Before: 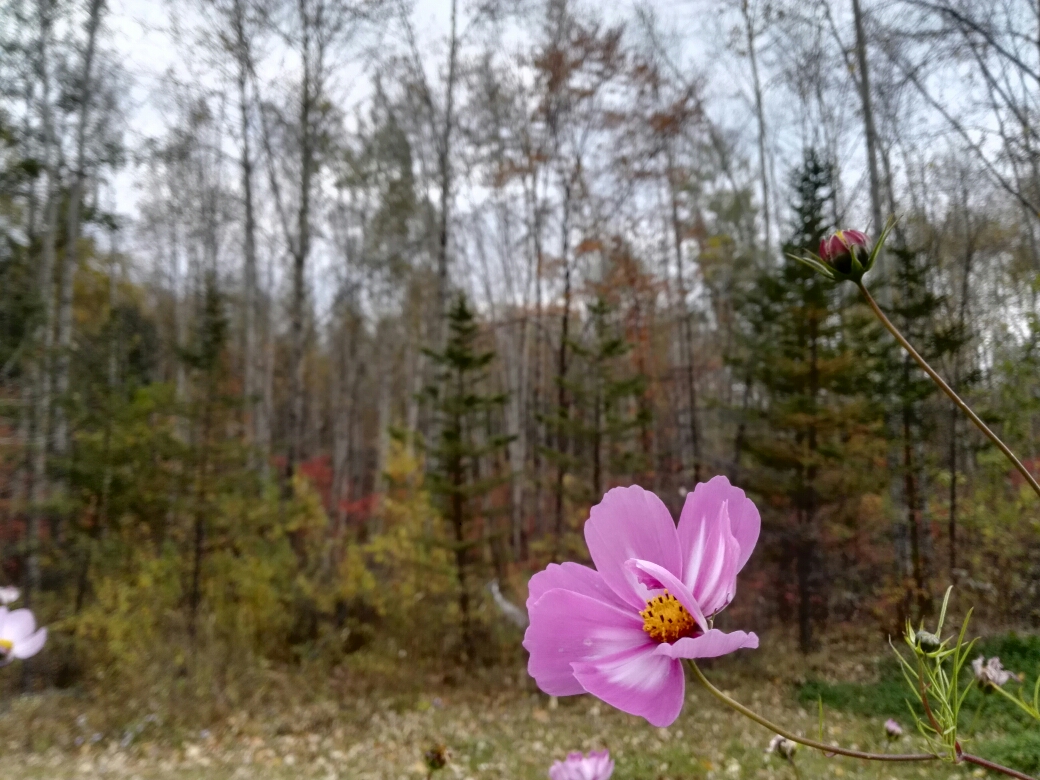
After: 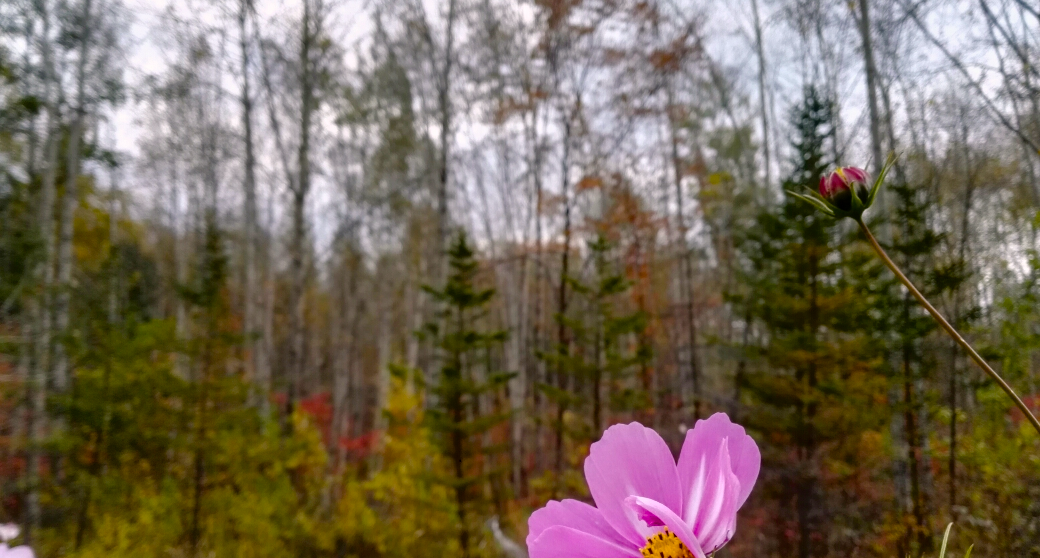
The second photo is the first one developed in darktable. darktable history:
crop and rotate: top 8.136%, bottom 20.286%
tone equalizer: on, module defaults
color balance rgb: highlights gain › chroma 0.977%, highlights gain › hue 26.68°, linear chroma grading › global chroma -0.968%, perceptual saturation grading › global saturation 35.06%, perceptual saturation grading › highlights -25.21%, perceptual saturation grading › shadows 24.762%, global vibrance 9.24%
